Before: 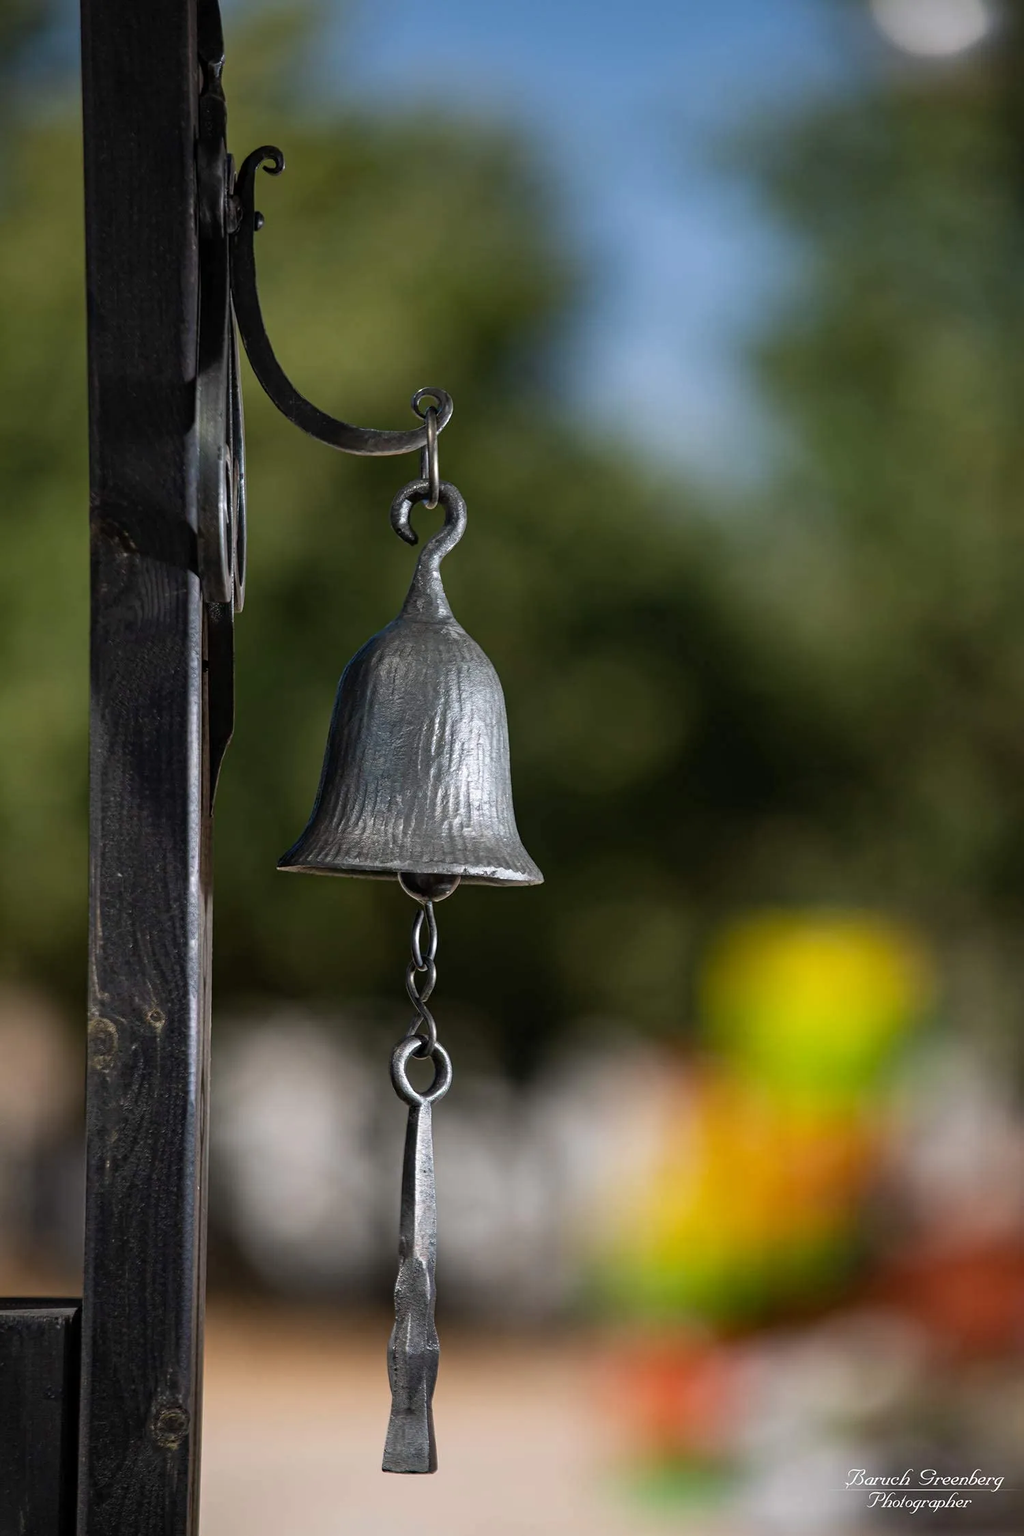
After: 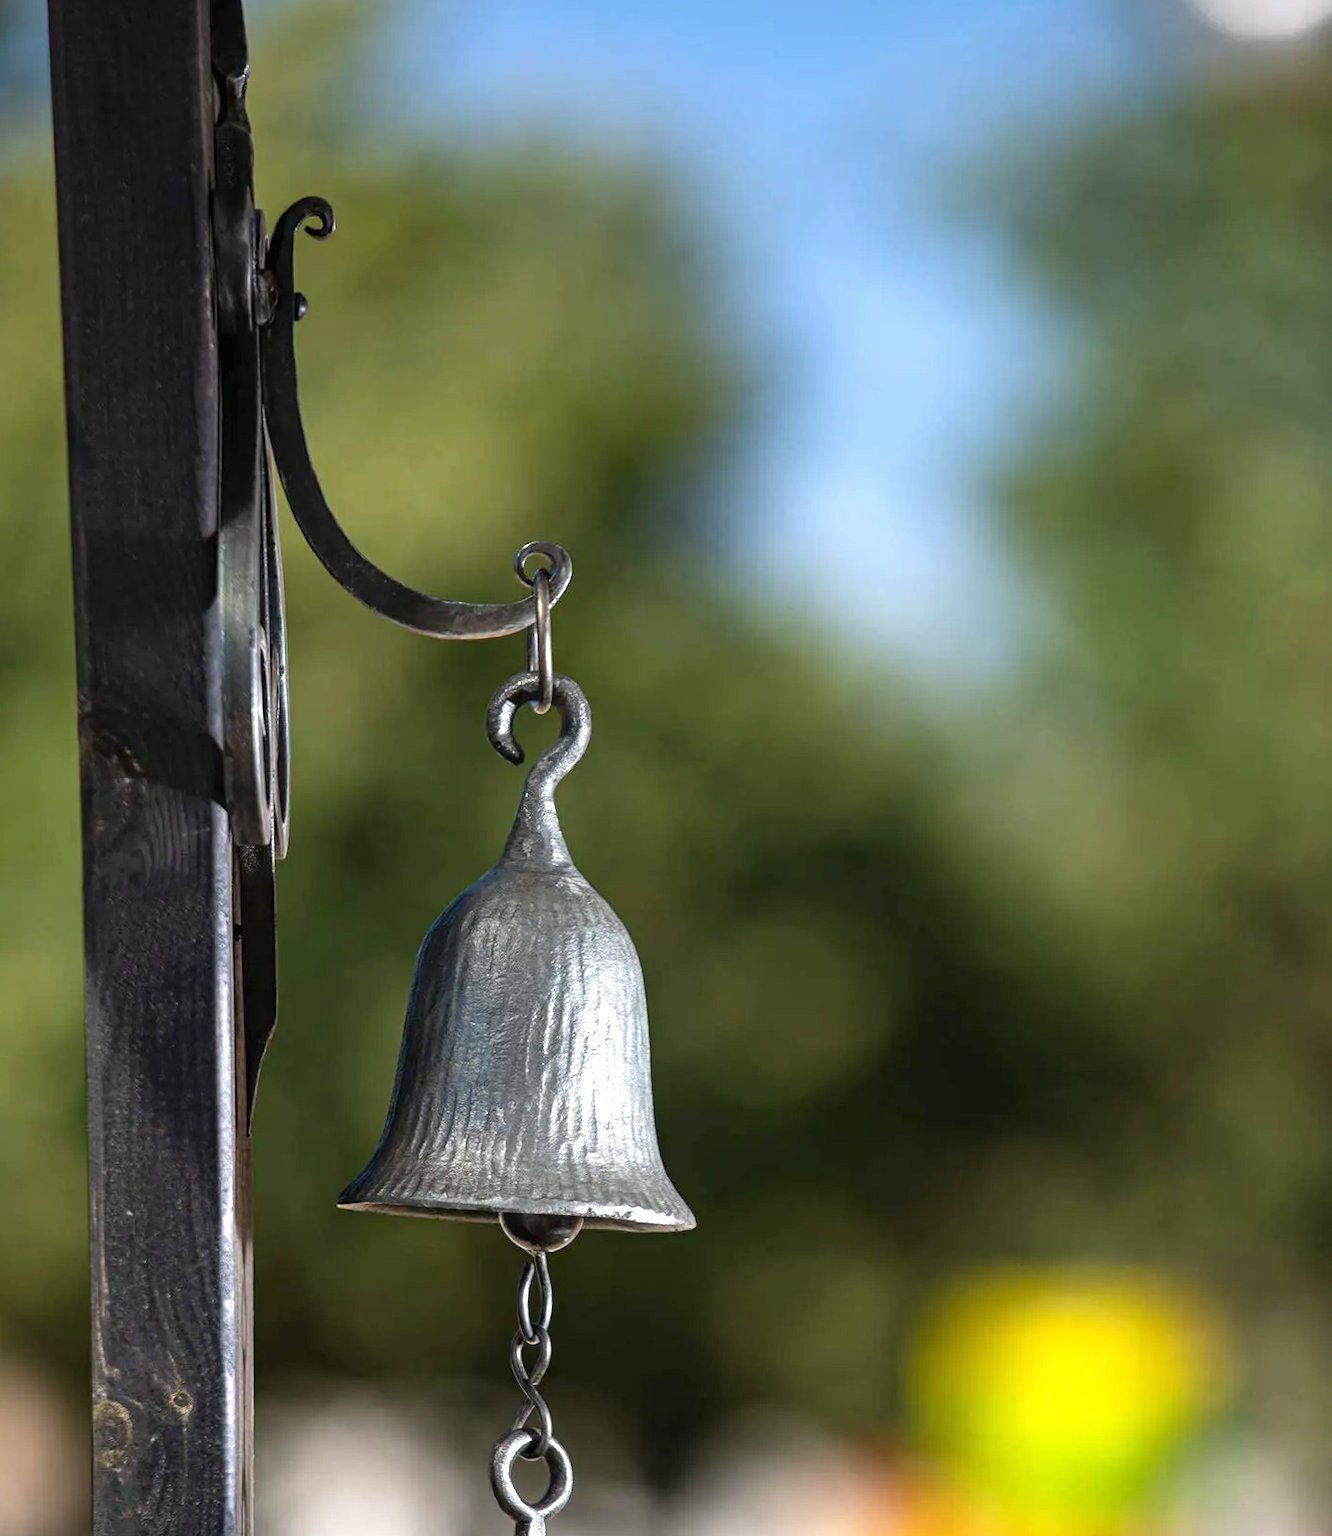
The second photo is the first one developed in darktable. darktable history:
exposure: black level correction 0, exposure 0.9 EV, compensate exposure bias true, compensate highlight preservation false
crop: bottom 24.988%
rotate and perspective: rotation 0.074°, lens shift (vertical) 0.096, lens shift (horizontal) -0.041, crop left 0.043, crop right 0.952, crop top 0.024, crop bottom 0.979
